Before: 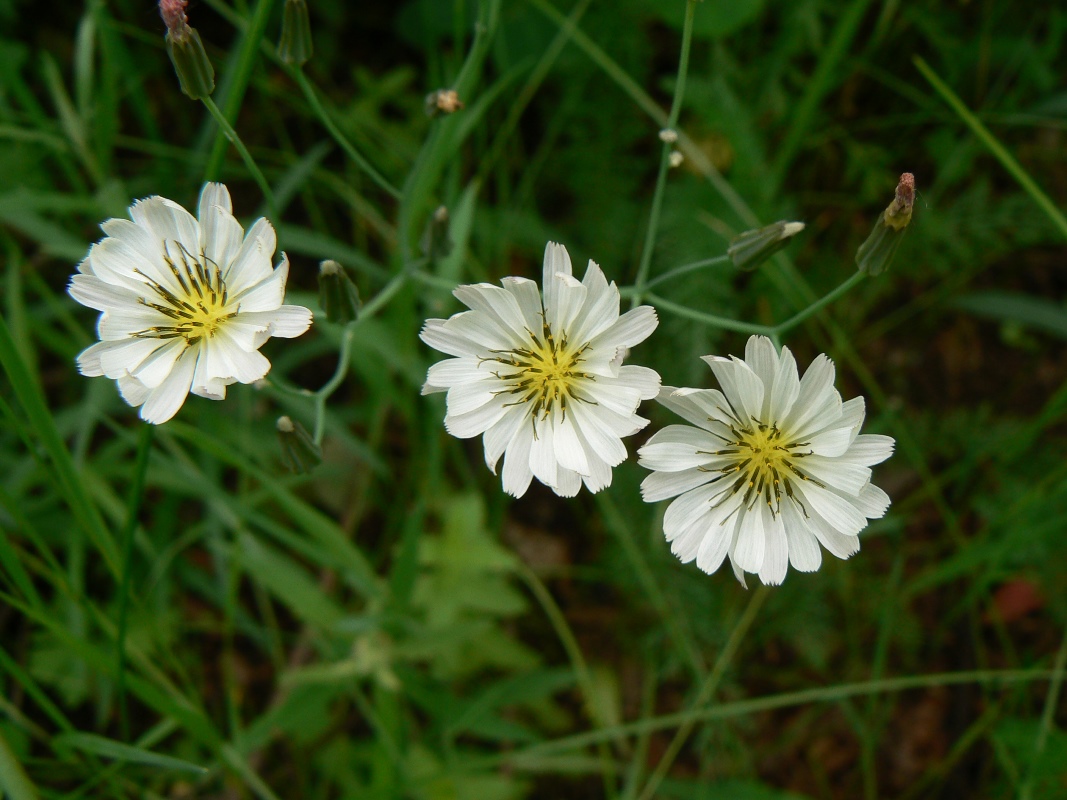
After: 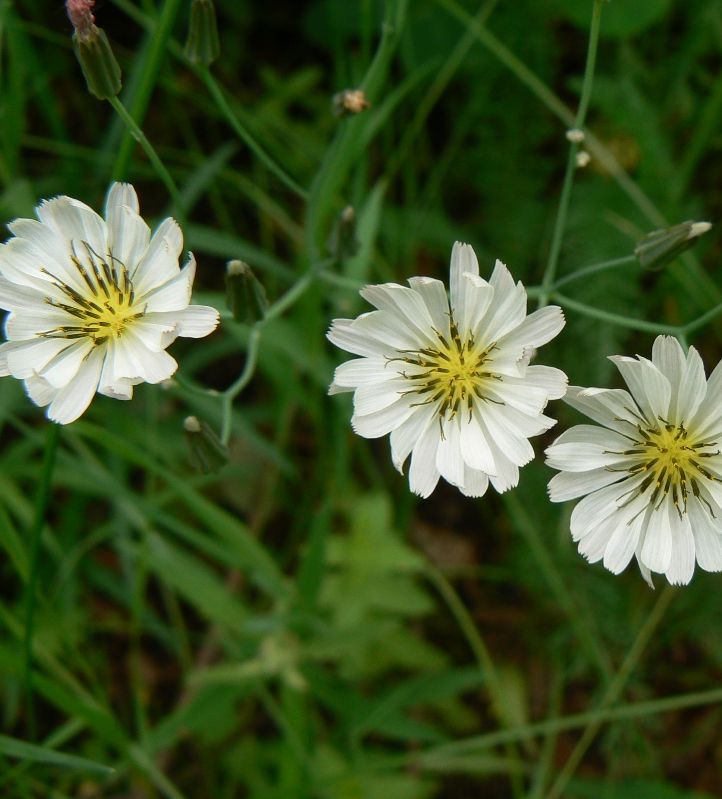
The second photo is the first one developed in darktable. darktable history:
crop and rotate: left 8.776%, right 23.498%
